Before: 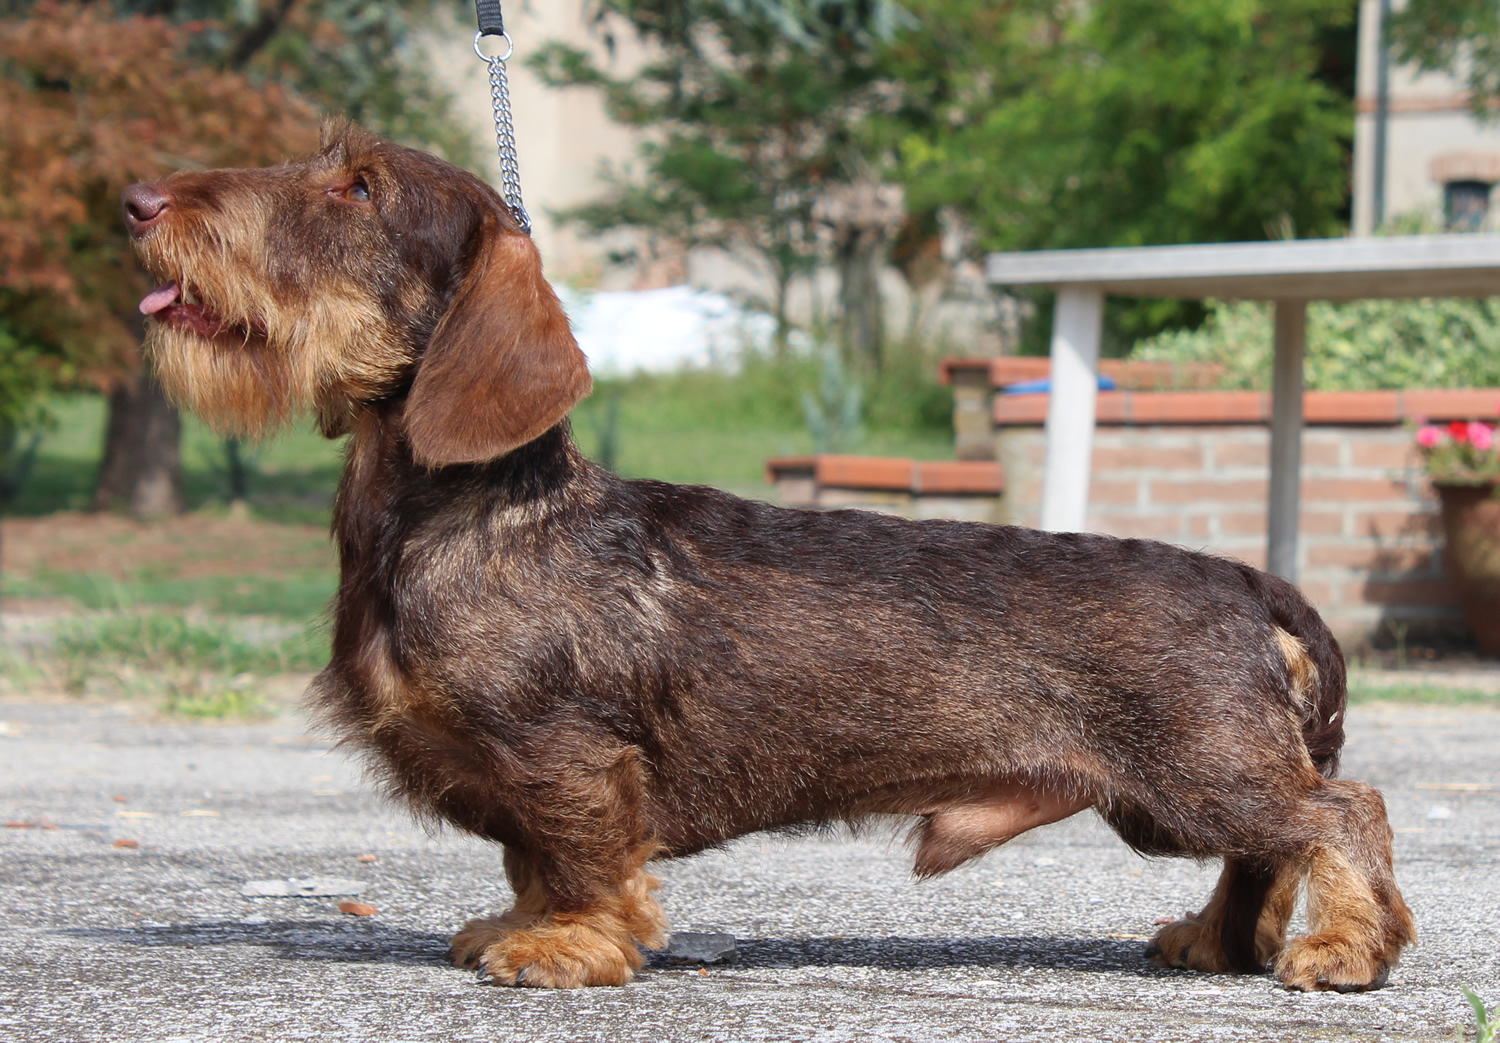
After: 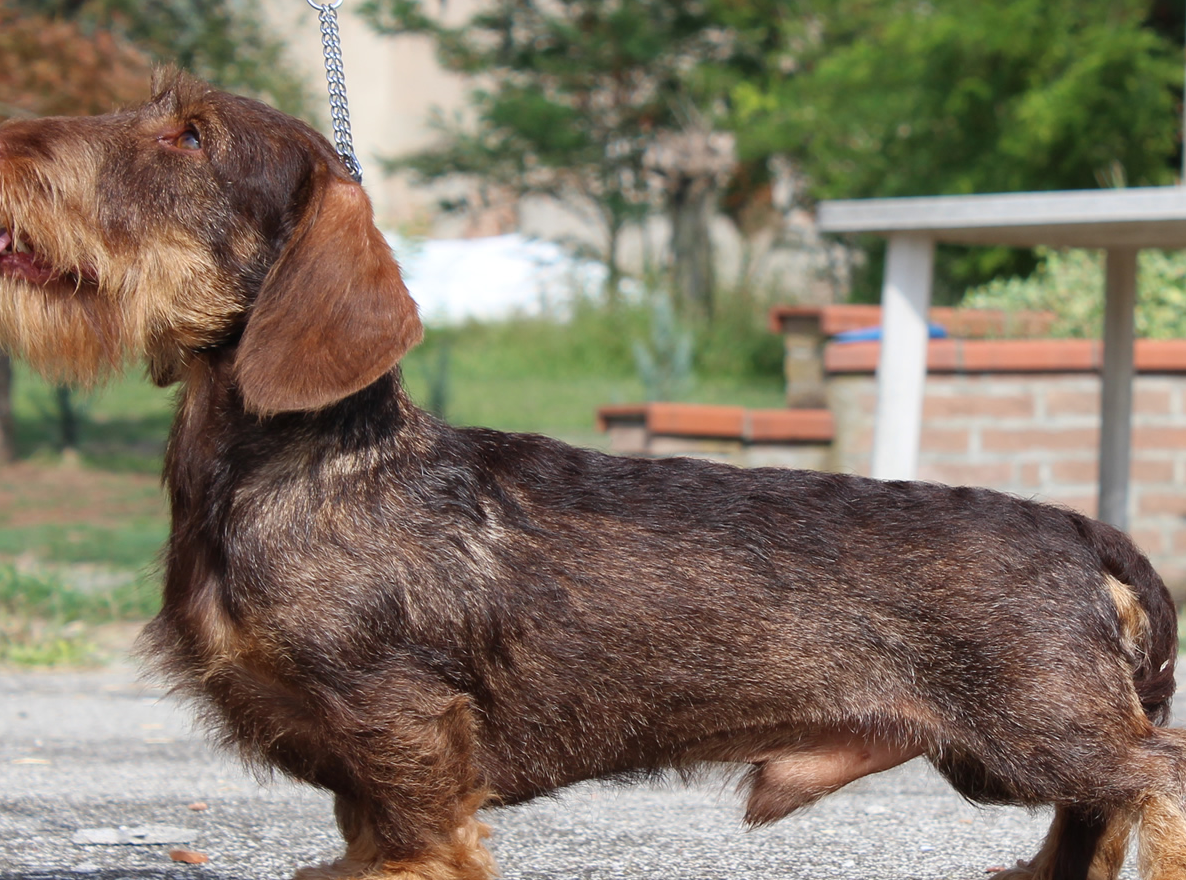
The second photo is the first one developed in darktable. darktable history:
crop: left 11.311%, top 4.998%, right 9.597%, bottom 10.578%
